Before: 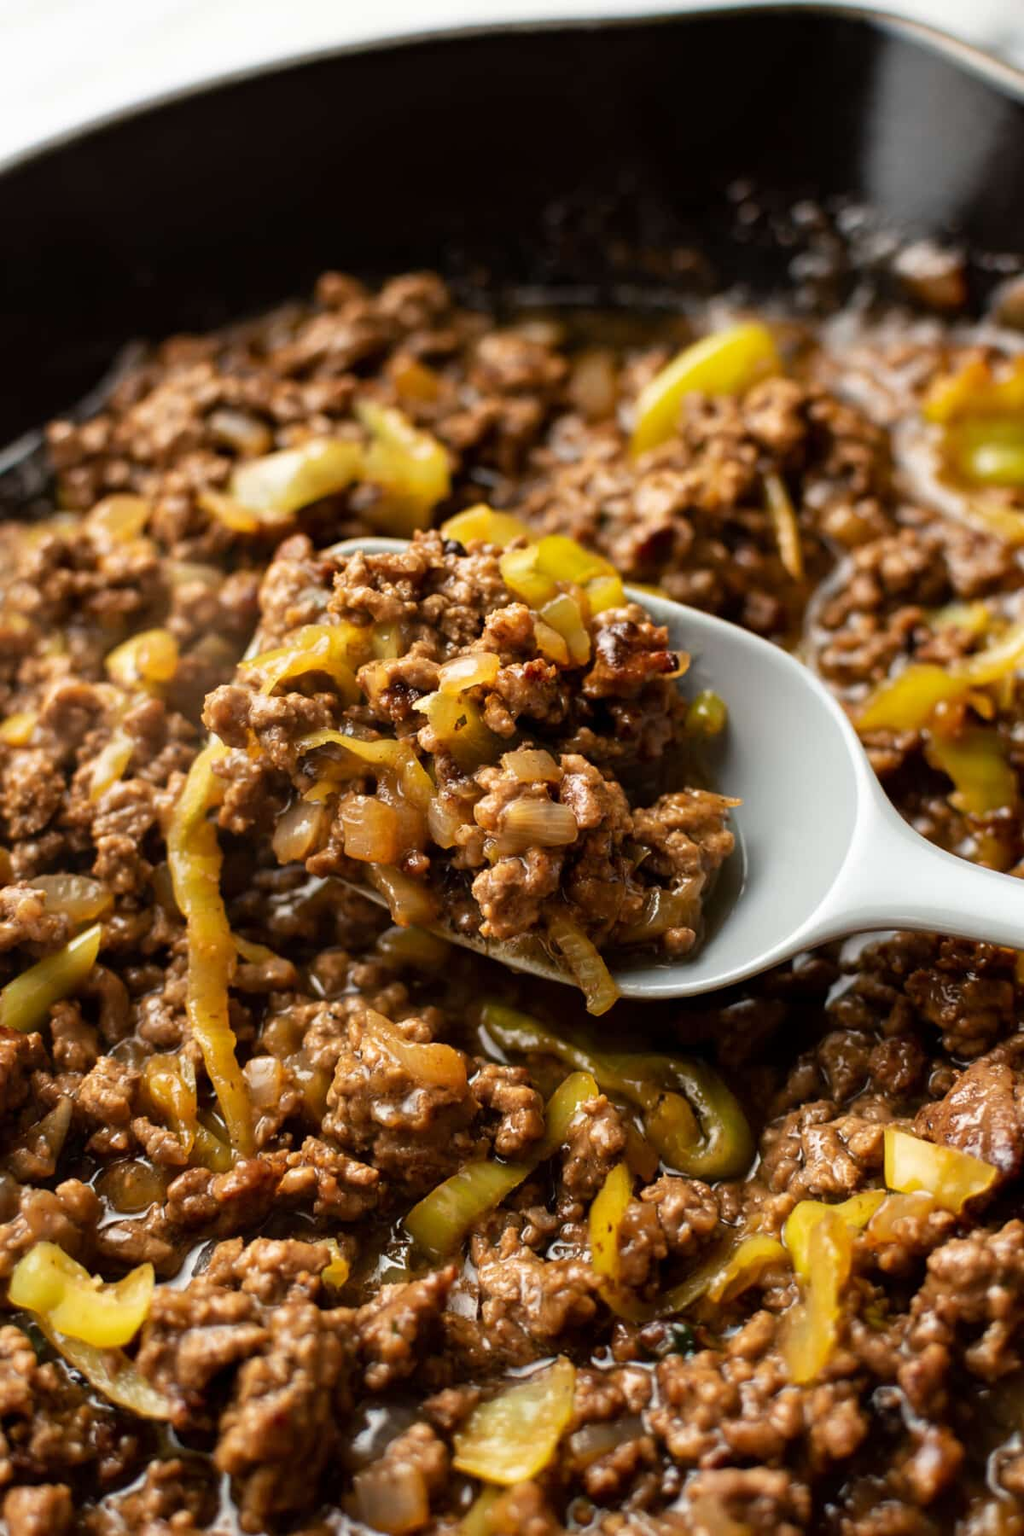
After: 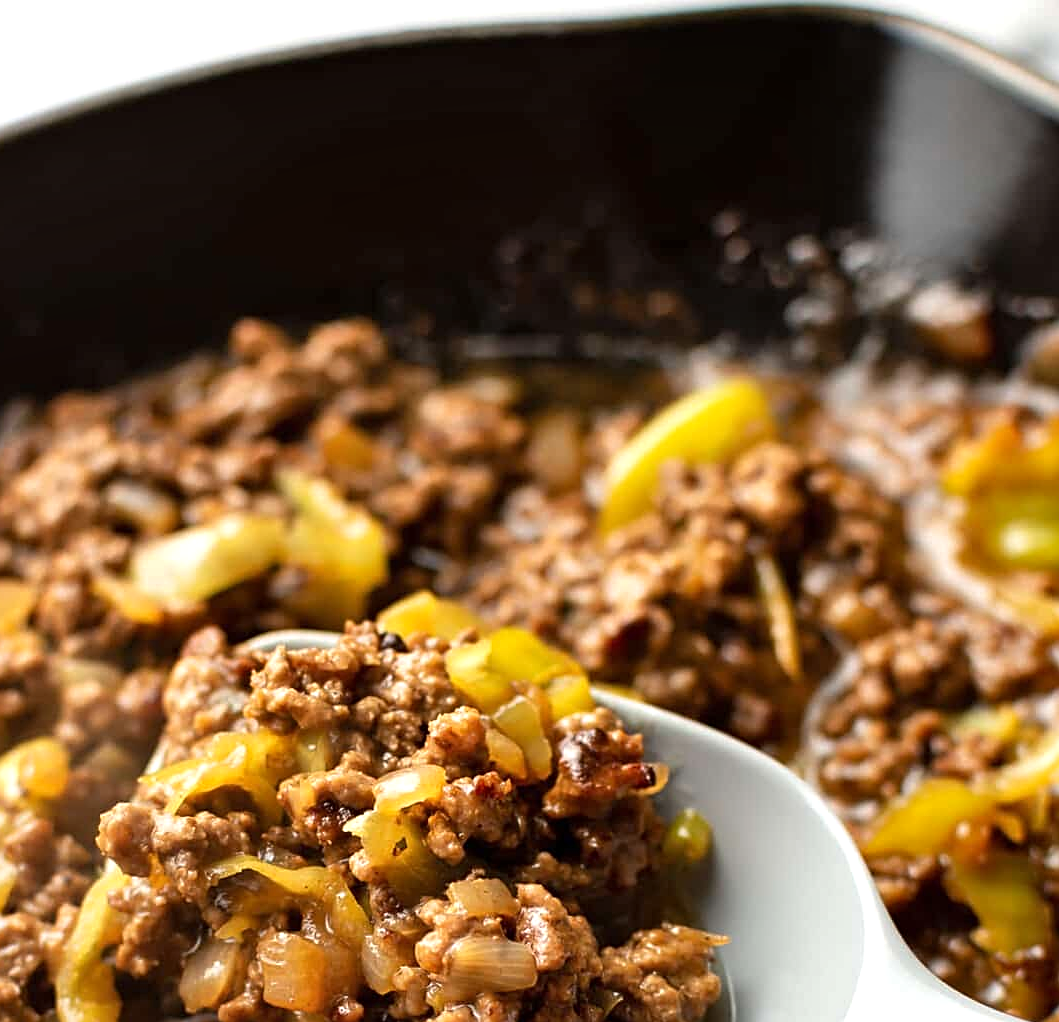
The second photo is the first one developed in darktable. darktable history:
exposure: exposure 0.298 EV, compensate highlight preservation false
crop and rotate: left 11.689%, bottom 43.169%
shadows and highlights: soften with gaussian
sharpen: on, module defaults
